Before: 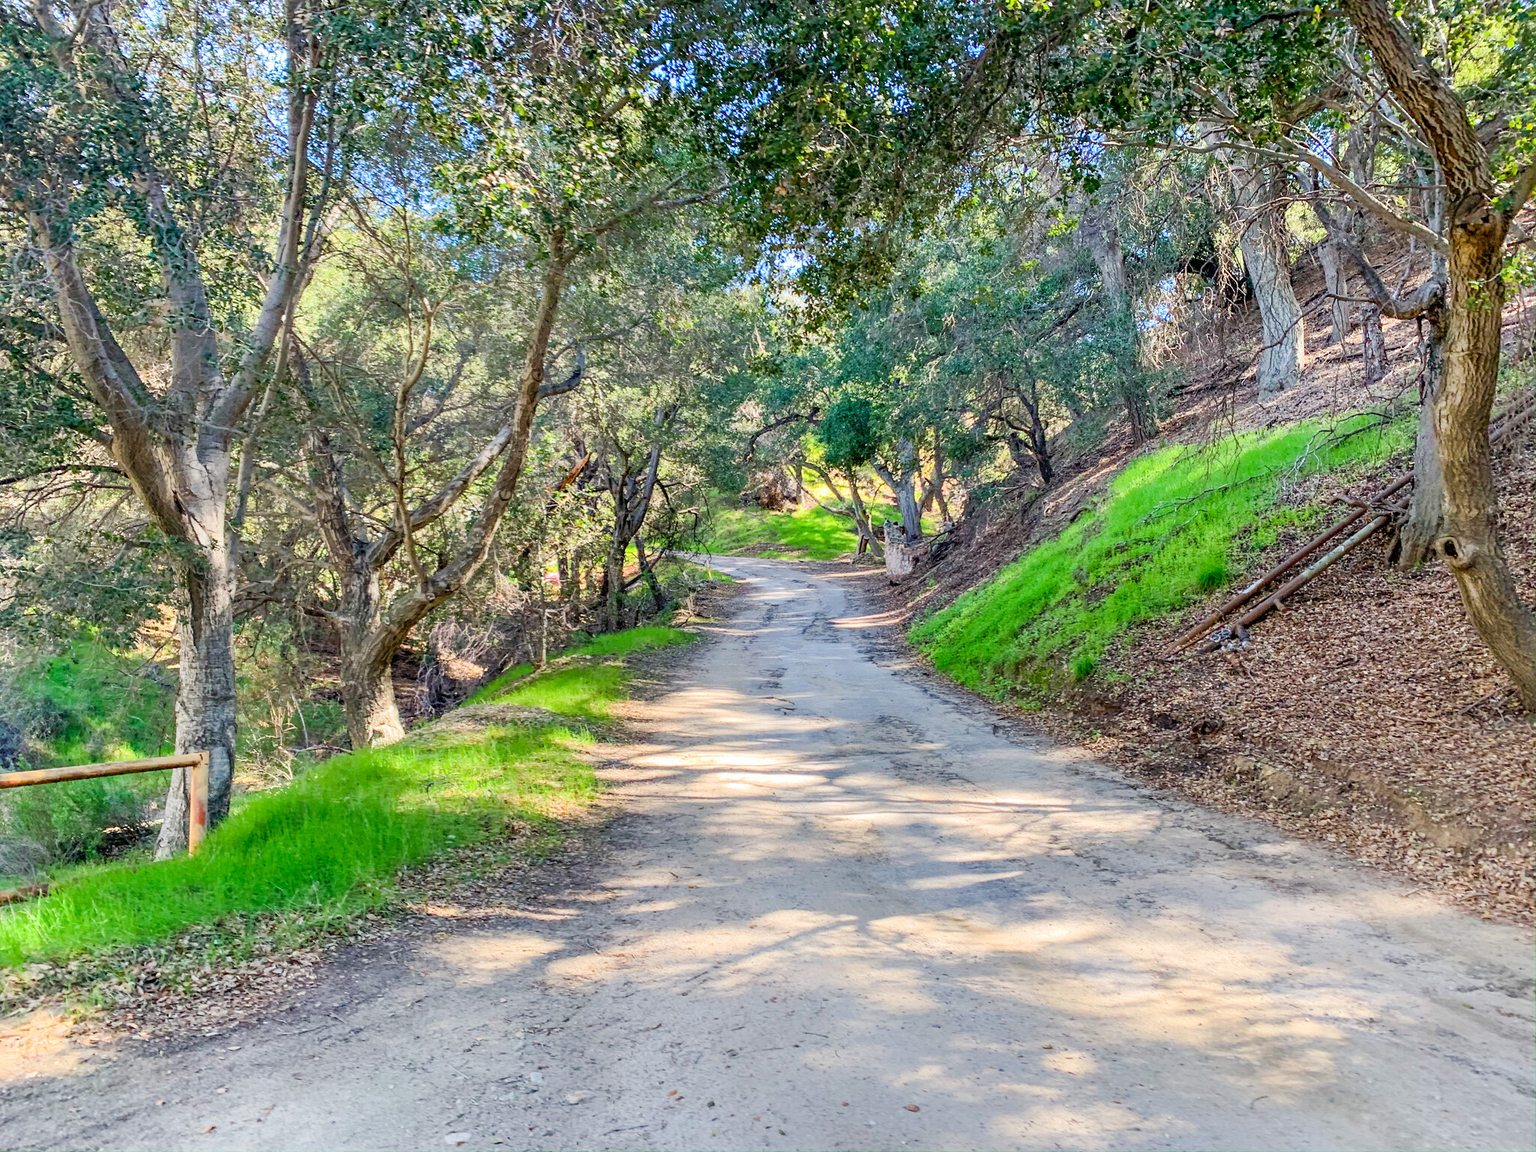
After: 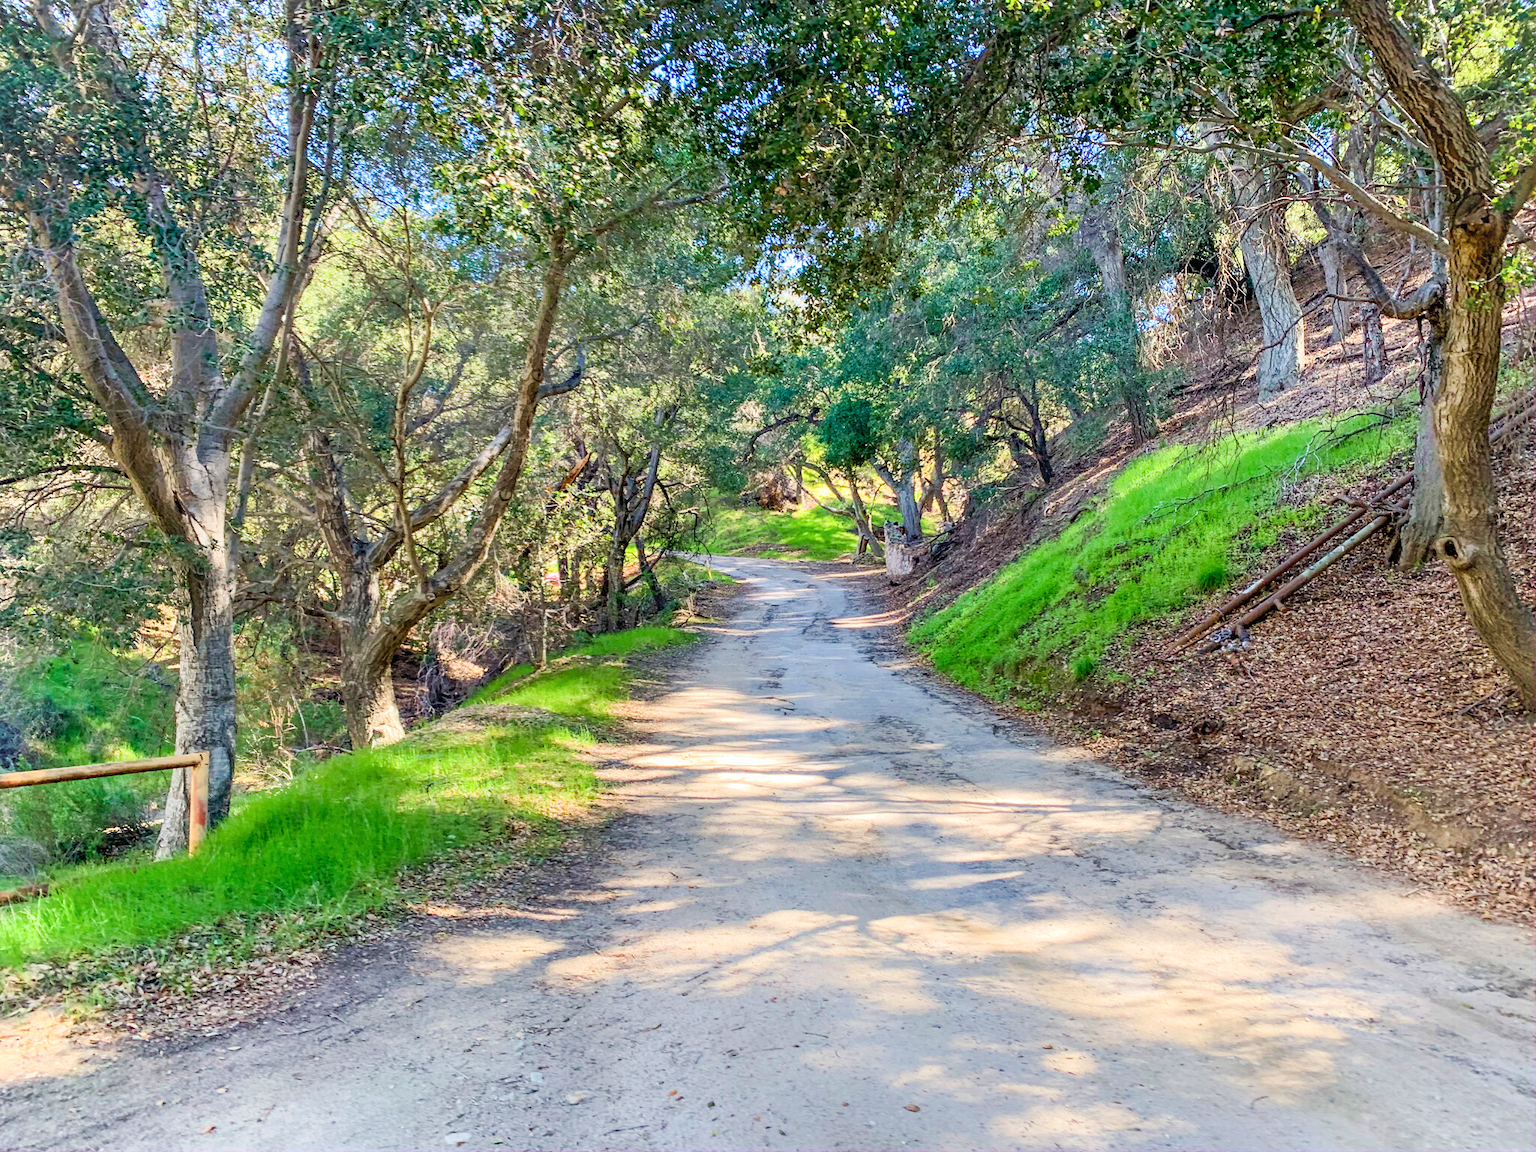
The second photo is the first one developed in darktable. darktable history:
vignetting: fall-off start 100%, brightness 0.05, saturation 0
shadows and highlights: shadows 0, highlights 40
velvia: on, module defaults
